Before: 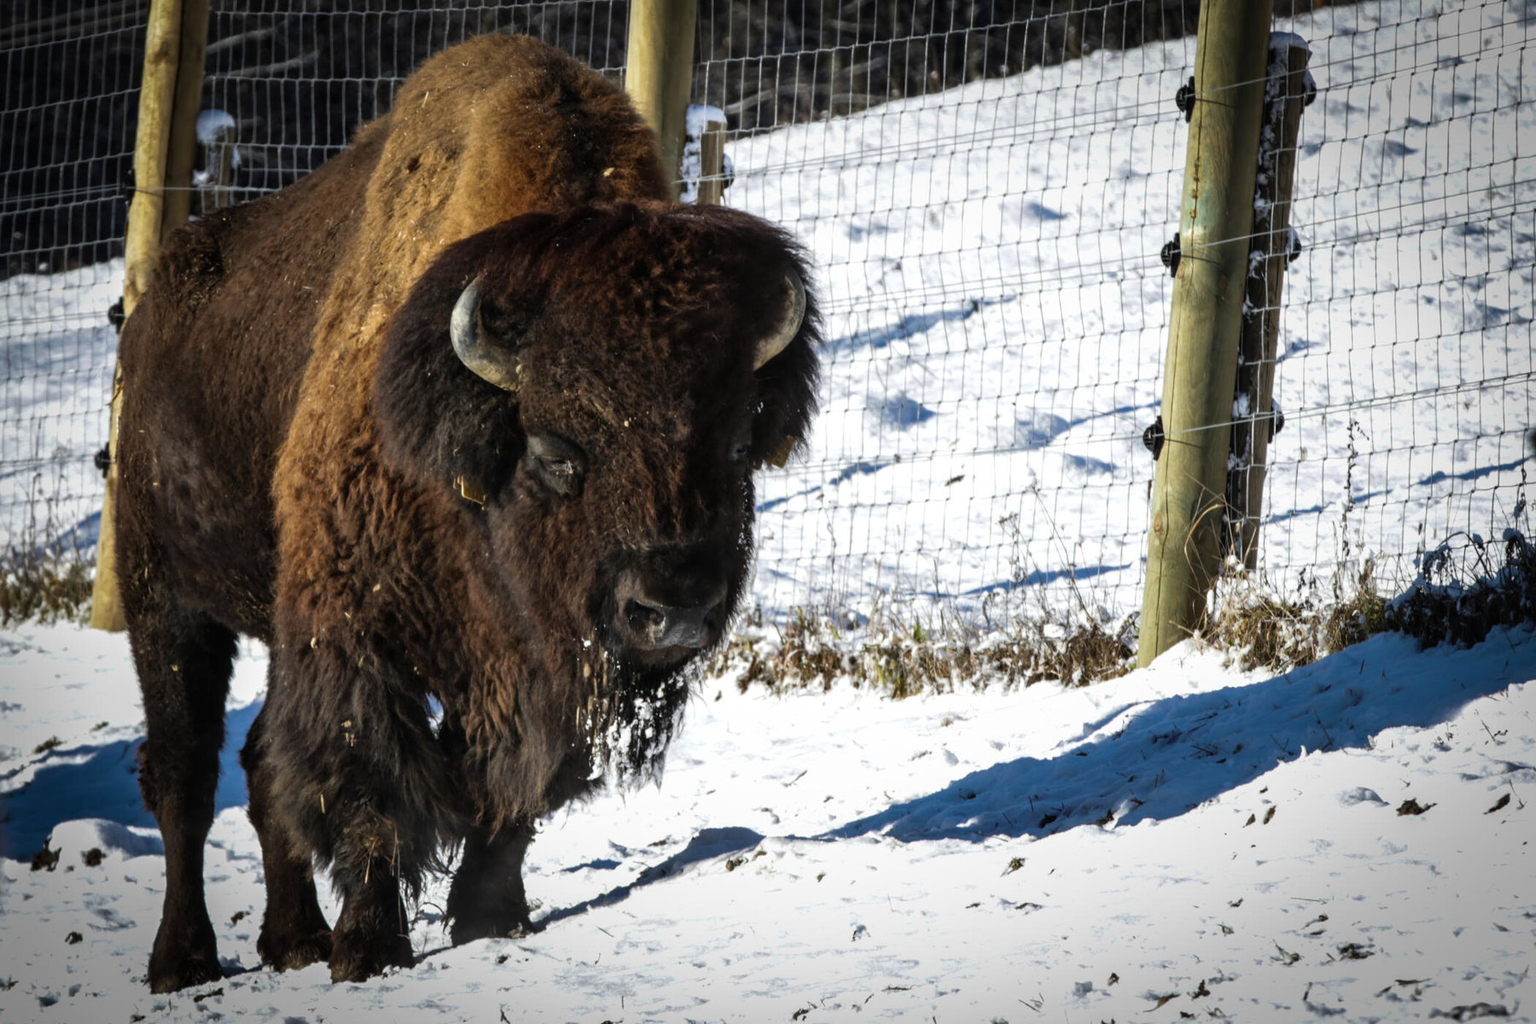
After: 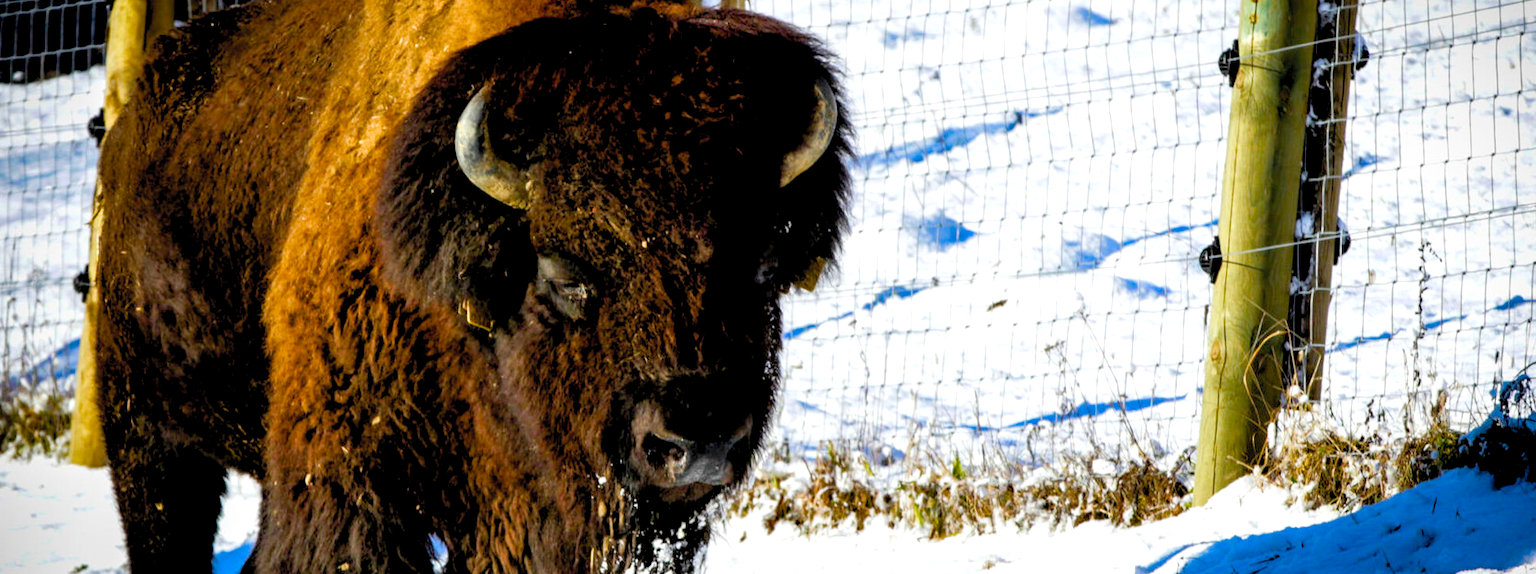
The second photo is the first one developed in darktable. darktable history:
color balance rgb: shadows lift › luminance -9.41%, highlights gain › luminance 17.6%, global offset › luminance -1.45%, perceptual saturation grading › highlights -17.77%, perceptual saturation grading › mid-tones 33.1%, perceptual saturation grading › shadows 50.52%, global vibrance 24.22%
contrast brightness saturation: contrast 0.07, brightness 0.18, saturation 0.4
crop: left 1.744%, top 19.225%, right 5.069%, bottom 28.357%
